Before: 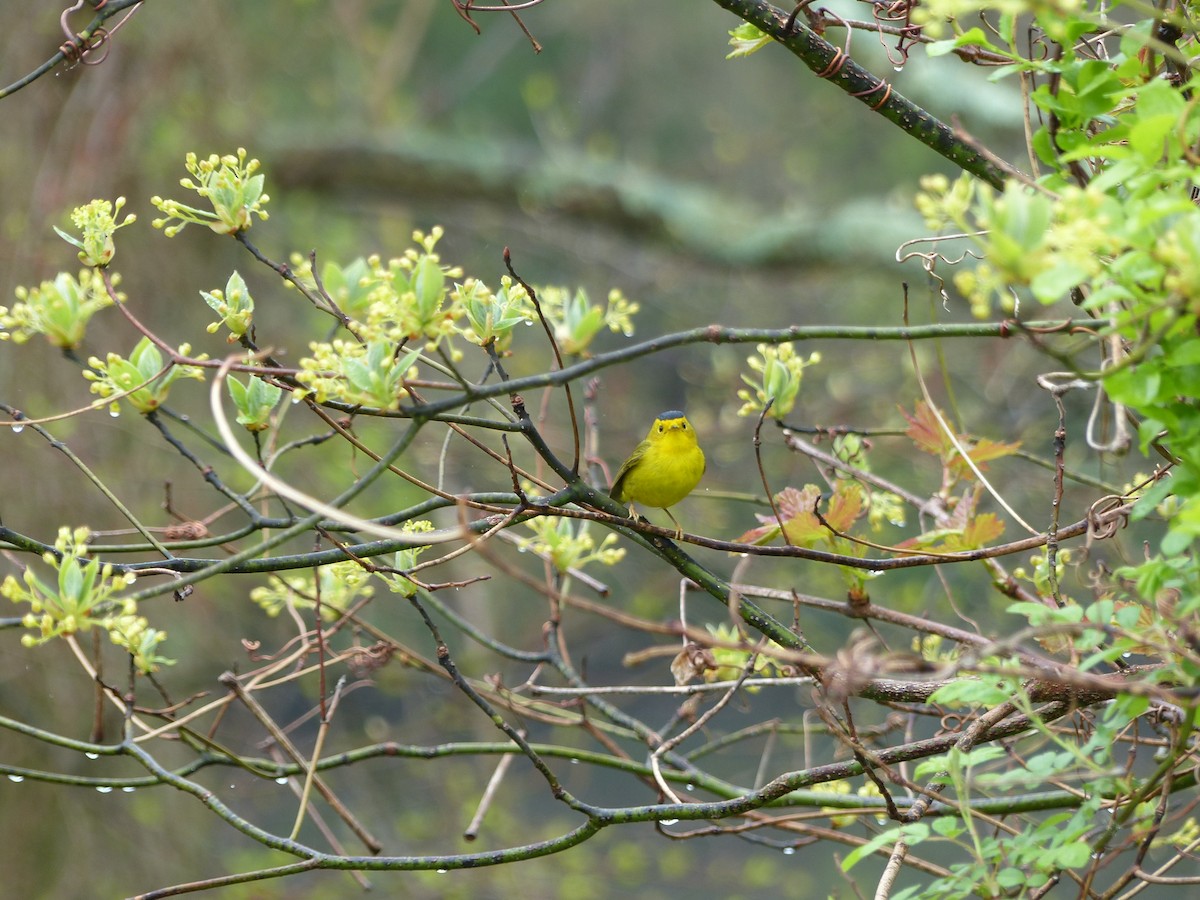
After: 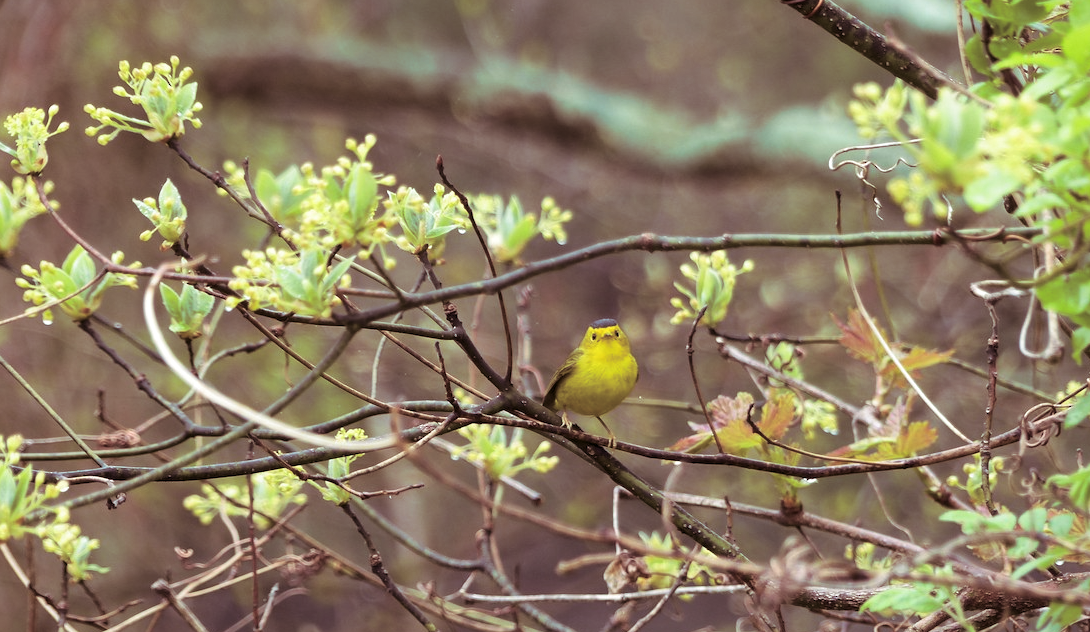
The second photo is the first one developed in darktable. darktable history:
crop: left 5.596%, top 10.314%, right 3.534%, bottom 19.395%
split-toning: shadows › saturation 0.41, highlights › saturation 0, compress 33.55%
local contrast: mode bilateral grid, contrast 25, coarseness 50, detail 123%, midtone range 0.2
